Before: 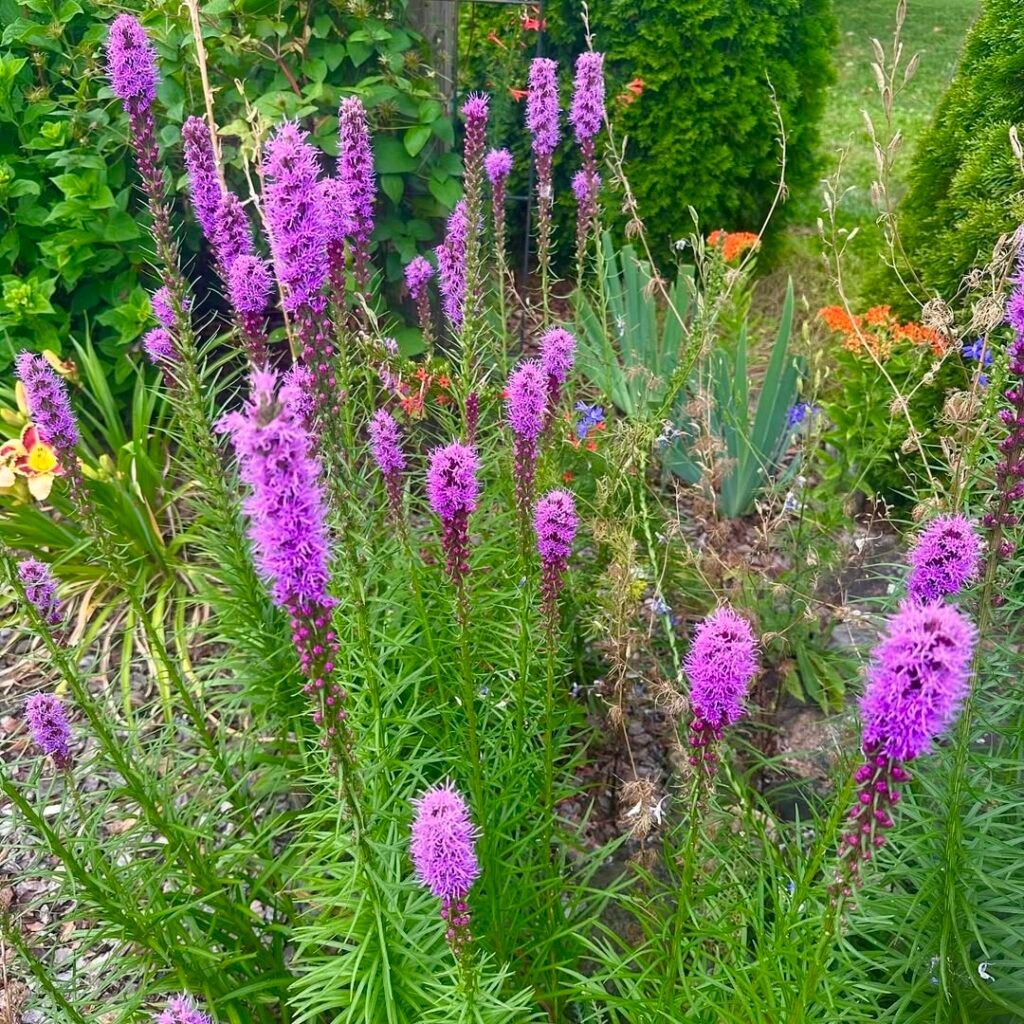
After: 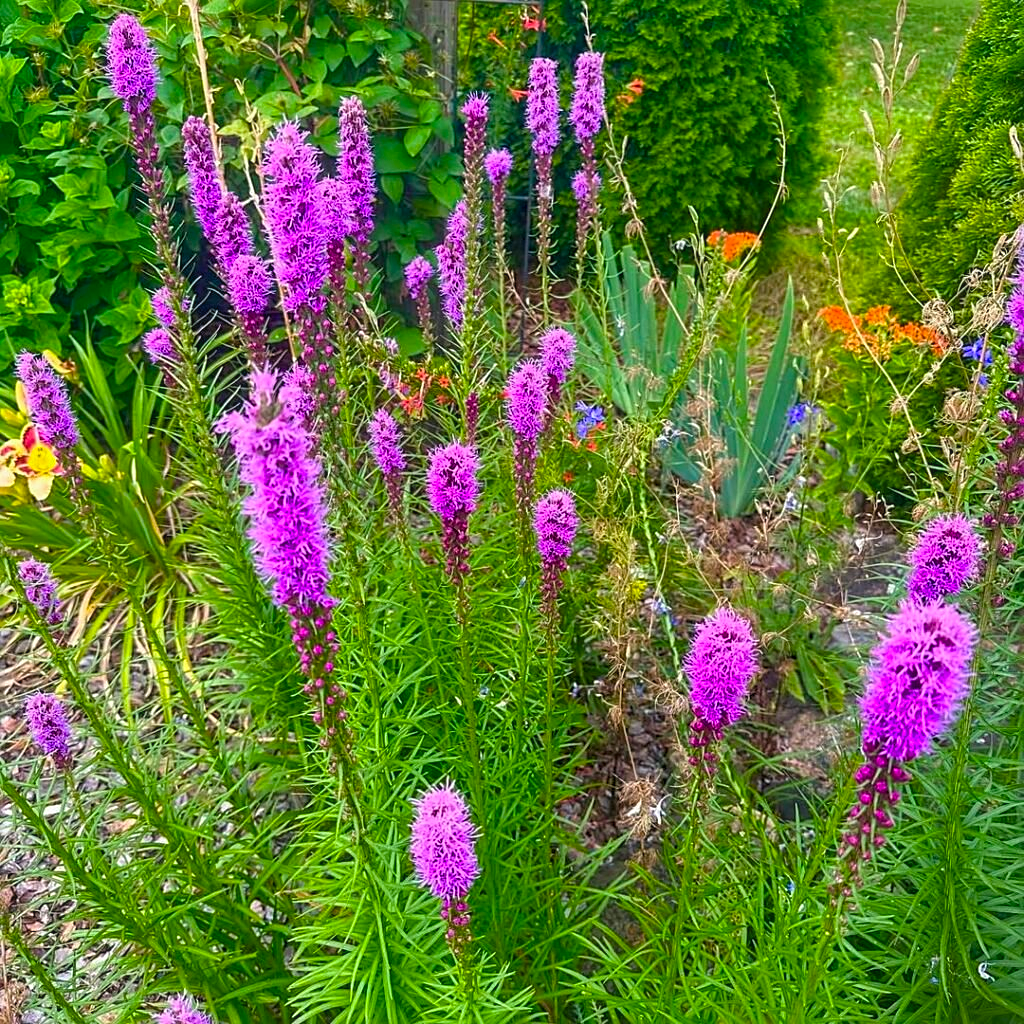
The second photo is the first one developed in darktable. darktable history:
color balance rgb: linear chroma grading › global chroma 24.53%, perceptual saturation grading › global saturation 0.095%, global vibrance 20%
sharpen: on, module defaults
local contrast: detail 109%
